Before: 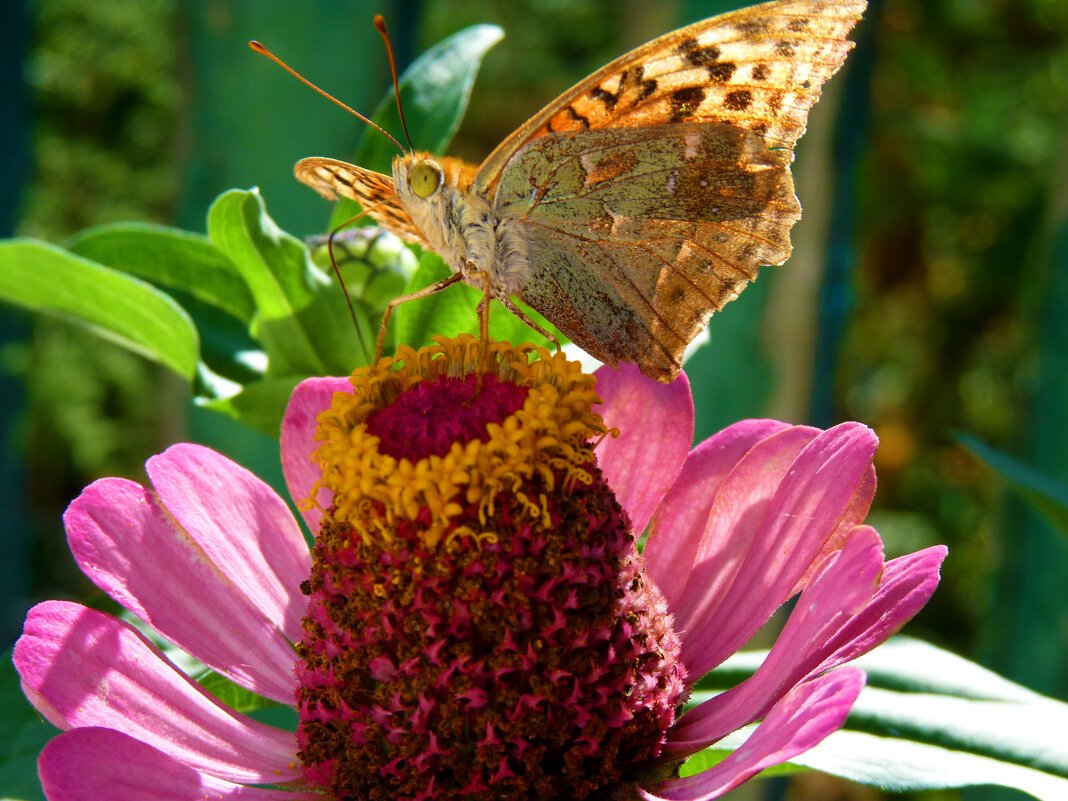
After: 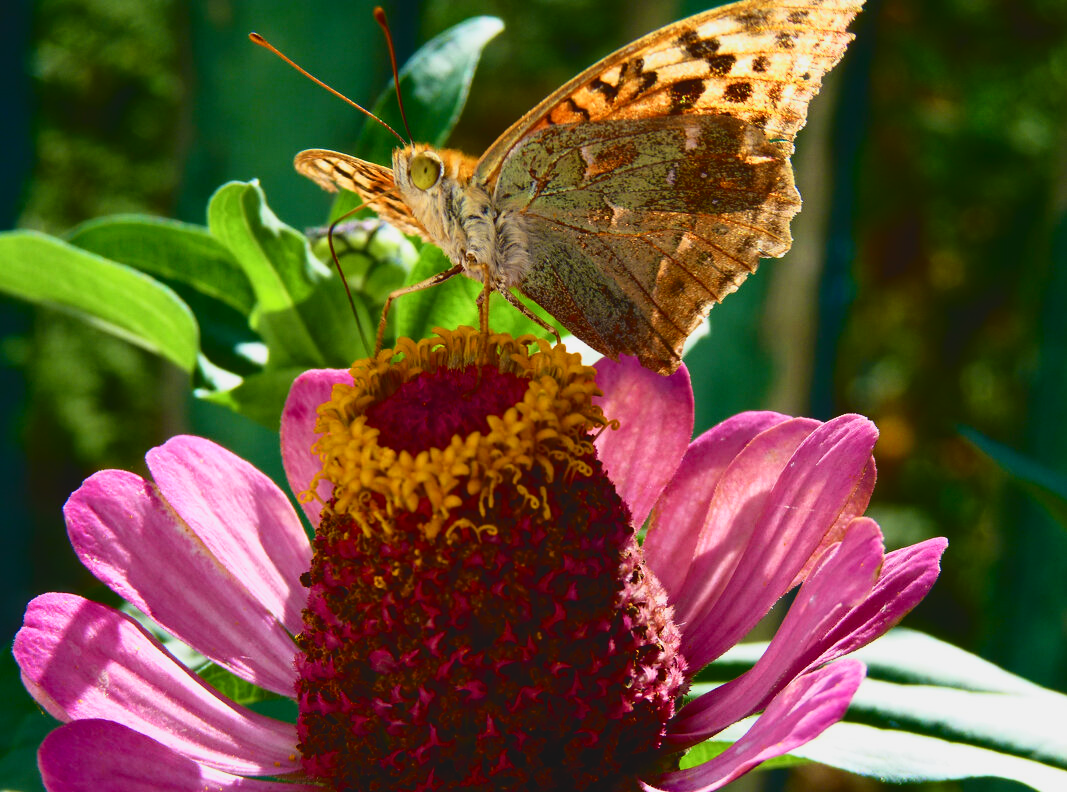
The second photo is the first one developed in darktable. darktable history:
crop: top 1.05%, right 0.037%
tone curve: curves: ch0 [(0, 0.072) (0.249, 0.176) (0.518, 0.489) (0.832, 0.854) (1, 0.948)], color space Lab, independent channels, preserve colors none
tone equalizer: smoothing diameter 24.83%, edges refinement/feathering 10.19, preserve details guided filter
